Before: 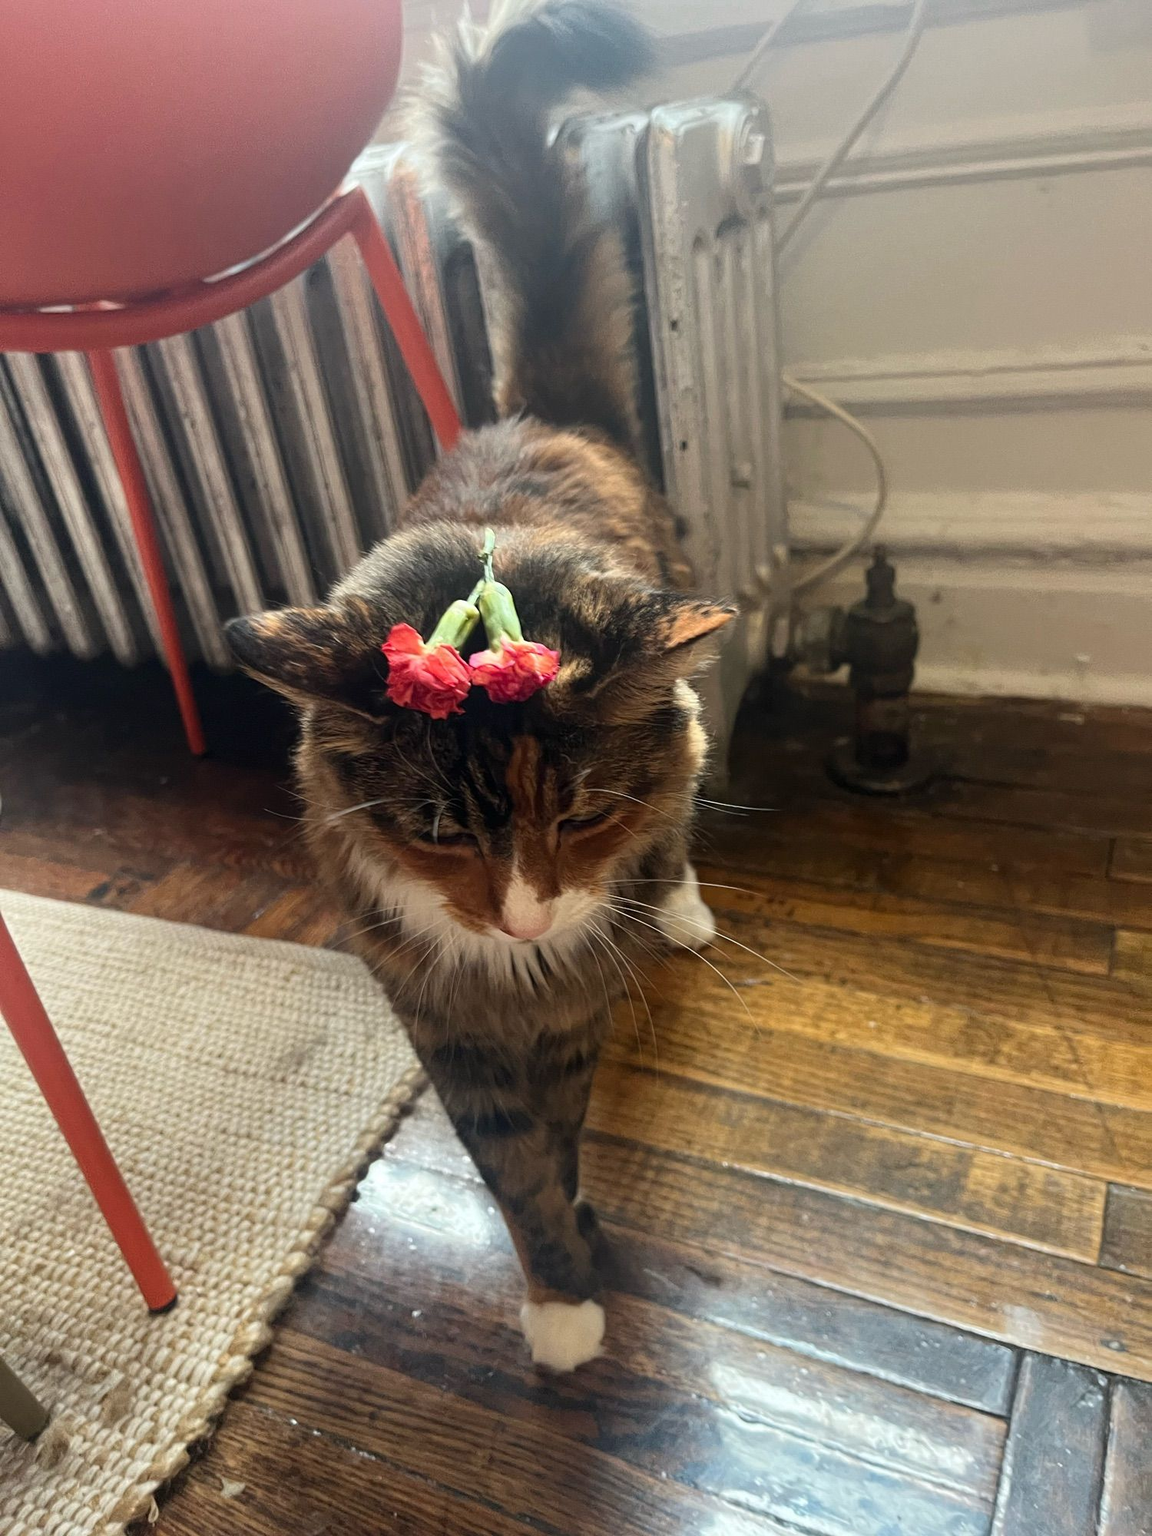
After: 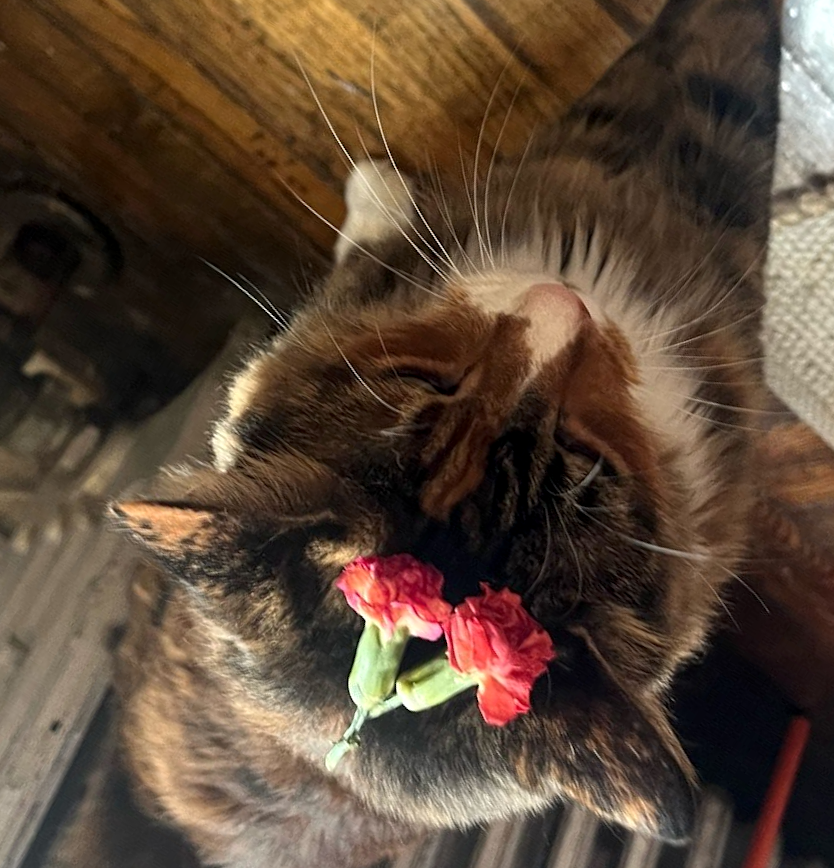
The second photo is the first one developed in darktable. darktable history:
crop and rotate: angle 148.19°, left 9.109%, top 15.59%, right 4.523%, bottom 17.018%
local contrast: highlights 106%, shadows 102%, detail 120%, midtone range 0.2
